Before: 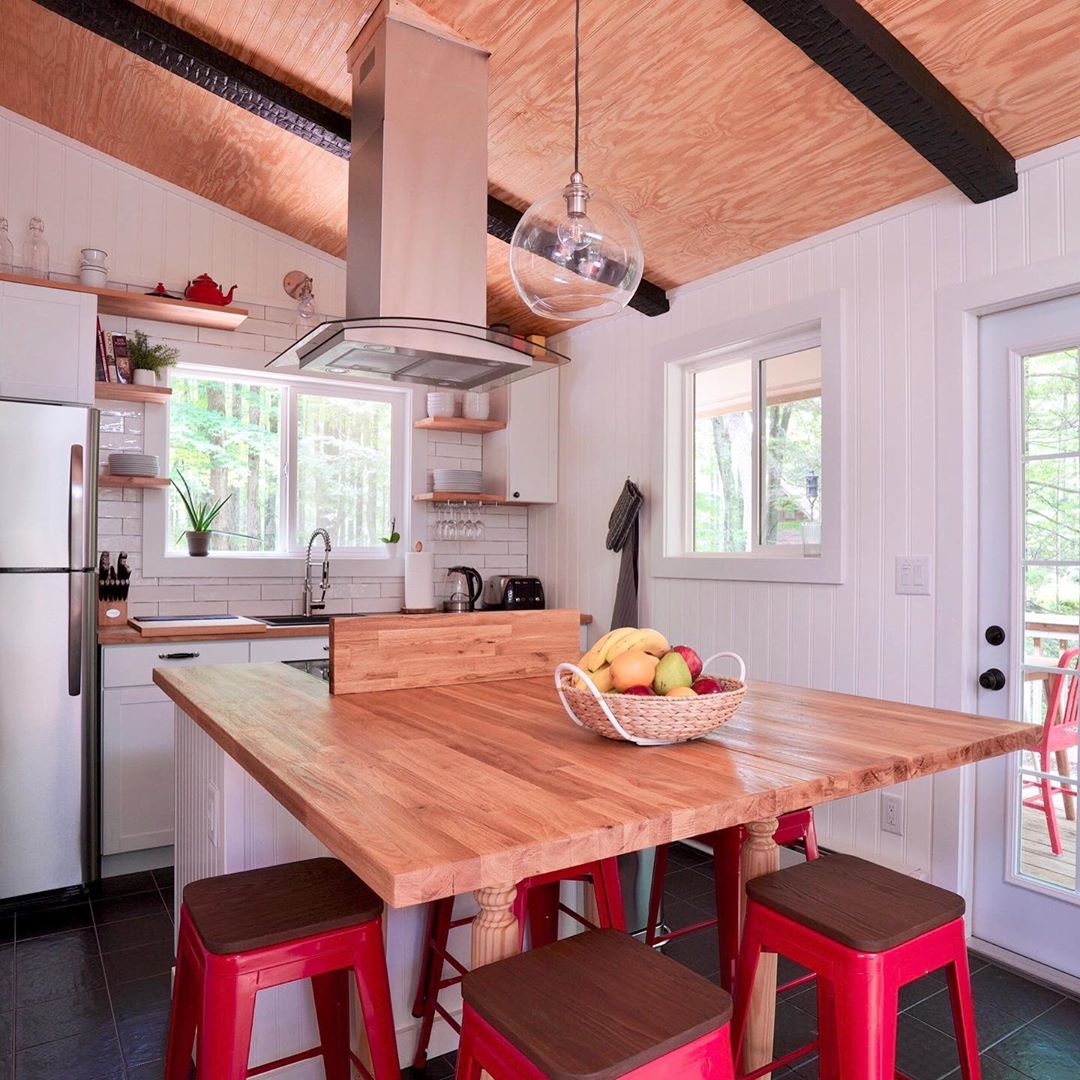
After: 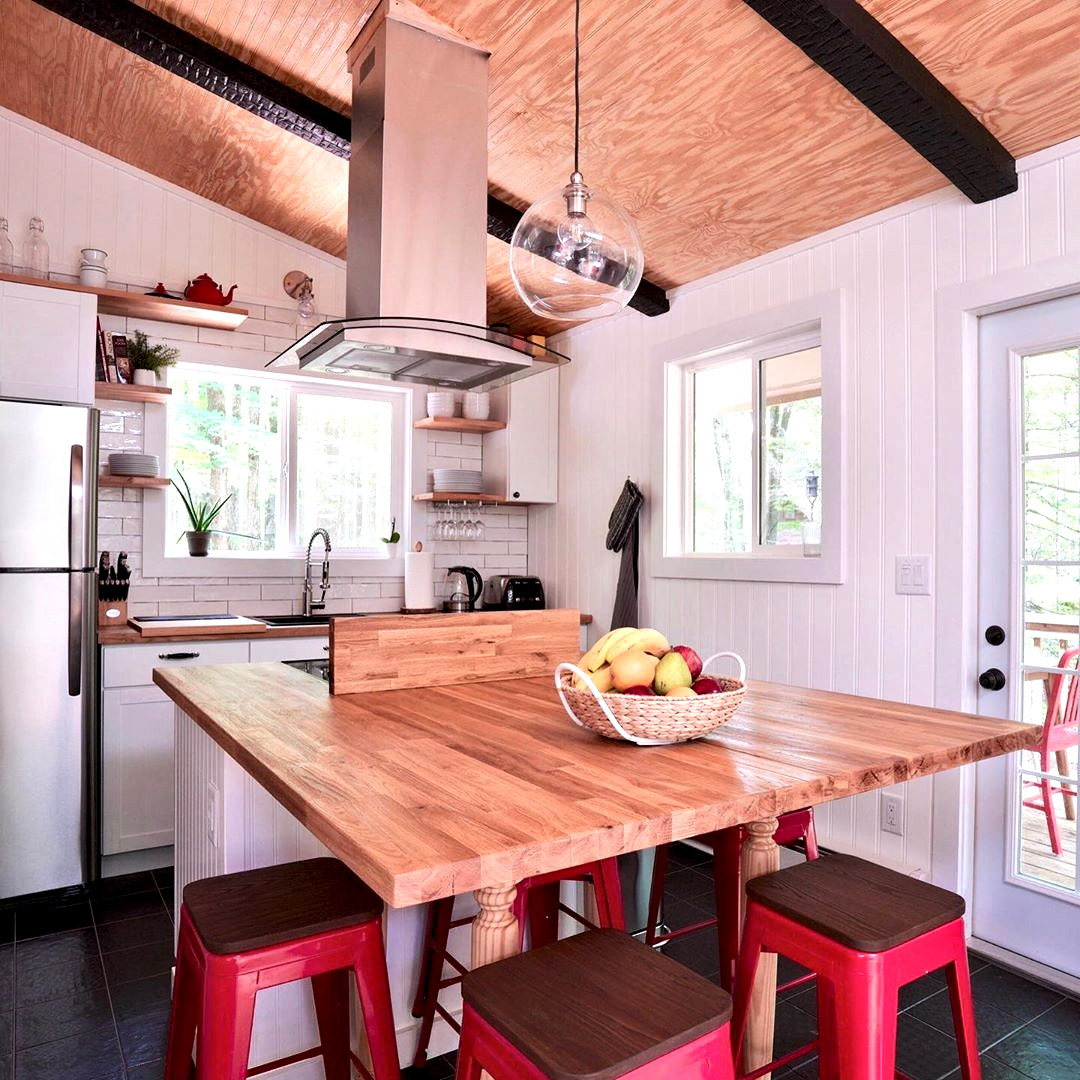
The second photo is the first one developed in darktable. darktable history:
tone equalizer: -8 EV -0.417 EV, -7 EV -0.389 EV, -6 EV -0.333 EV, -5 EV -0.222 EV, -3 EV 0.222 EV, -2 EV 0.333 EV, -1 EV 0.389 EV, +0 EV 0.417 EV, edges refinement/feathering 500, mask exposure compensation -1.57 EV, preserve details no
contrast equalizer: y [[0.535, 0.543, 0.548, 0.548, 0.542, 0.532], [0.5 ×6], [0.5 ×6], [0 ×6], [0 ×6]]
